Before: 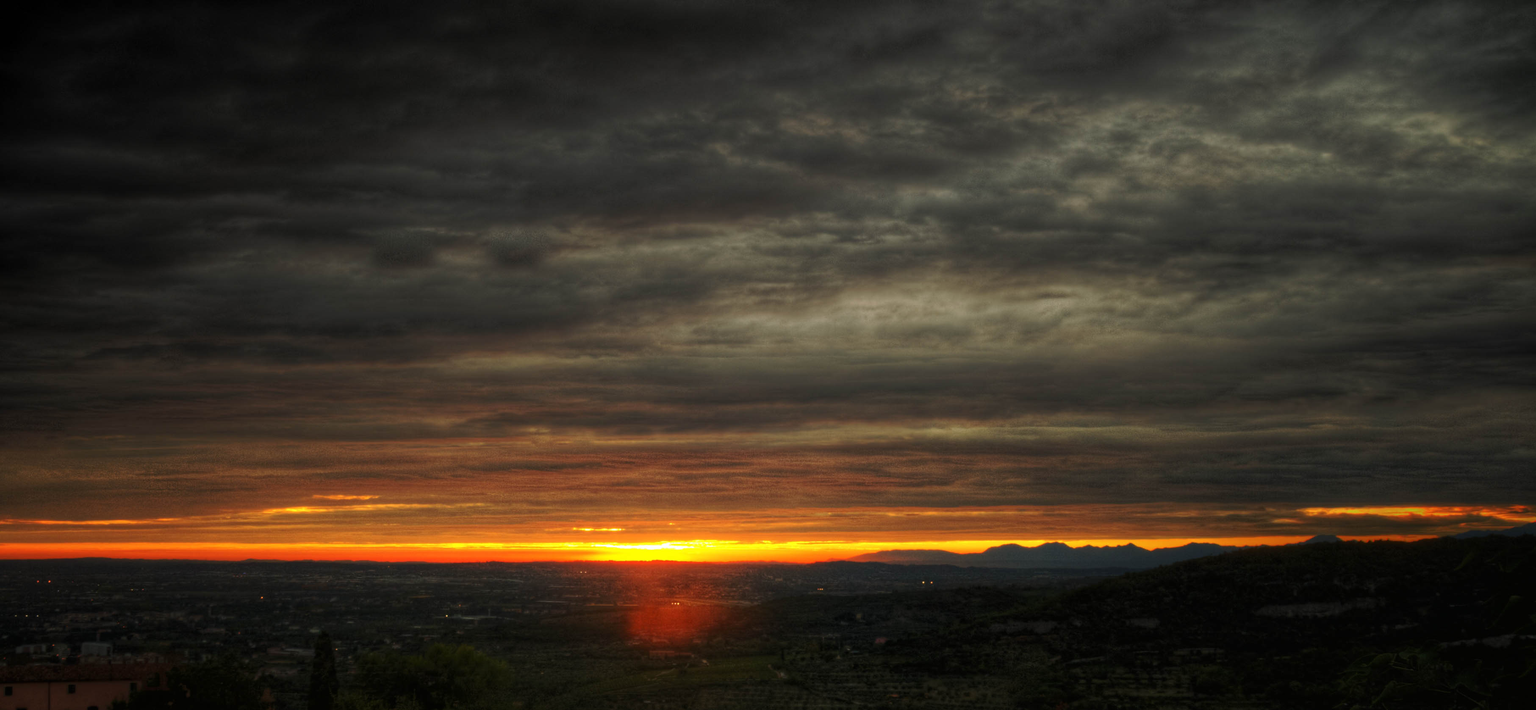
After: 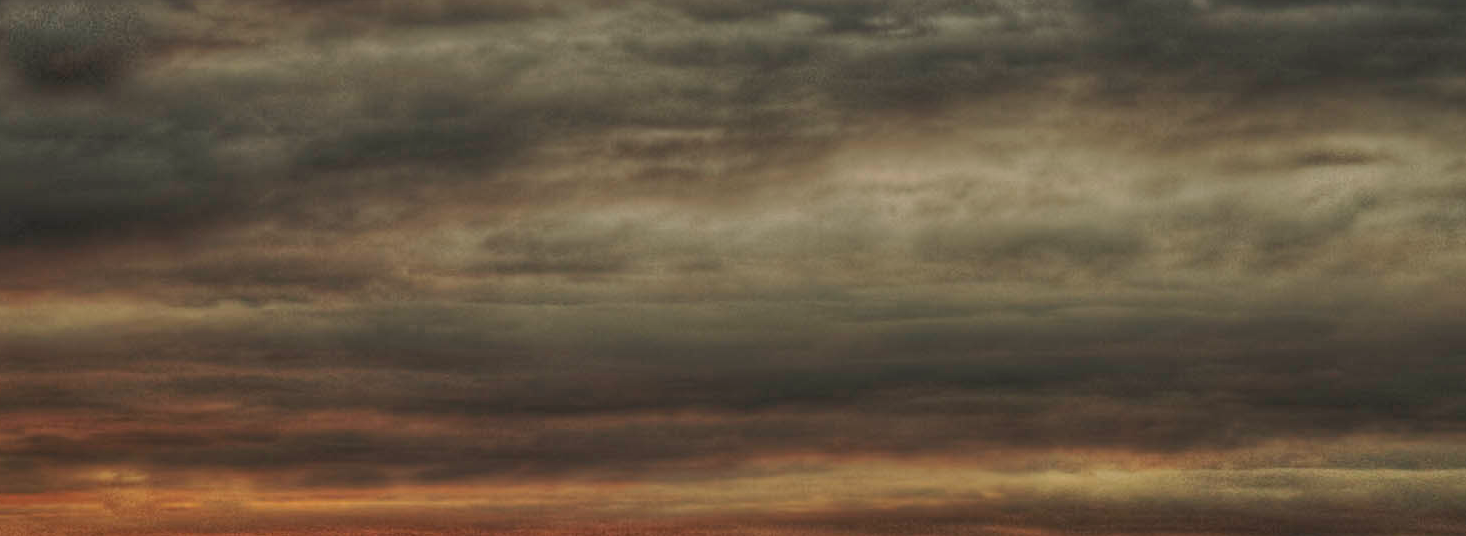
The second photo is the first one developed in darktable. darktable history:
crop: left 31.751%, top 32.172%, right 27.8%, bottom 35.83%
shadows and highlights: soften with gaussian
